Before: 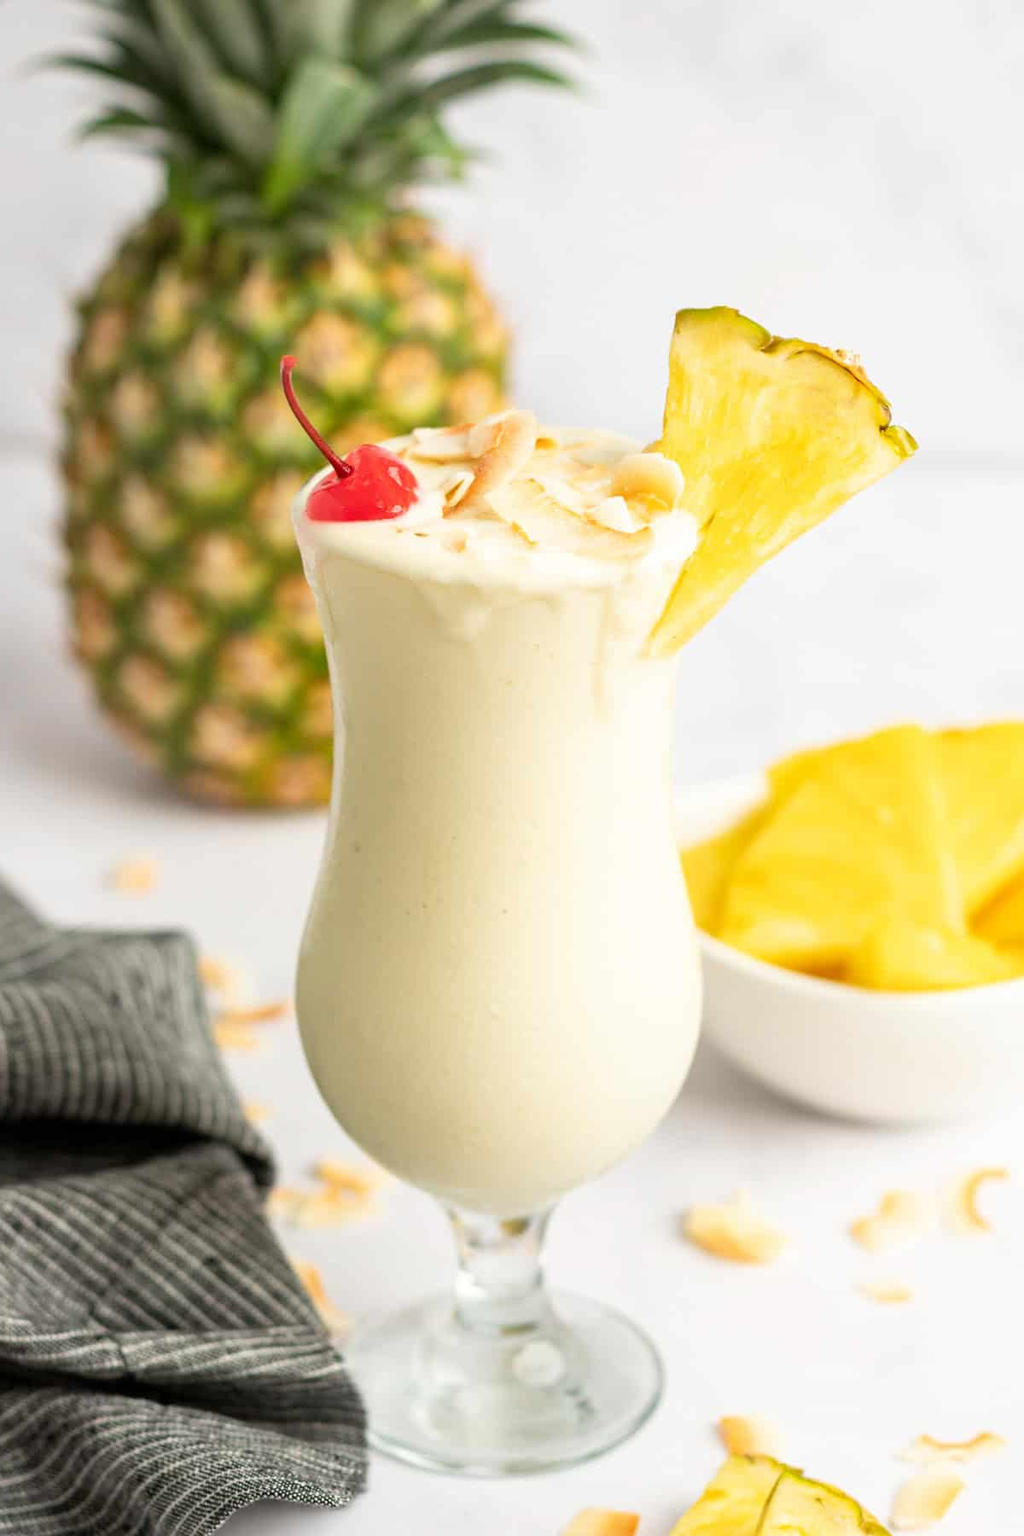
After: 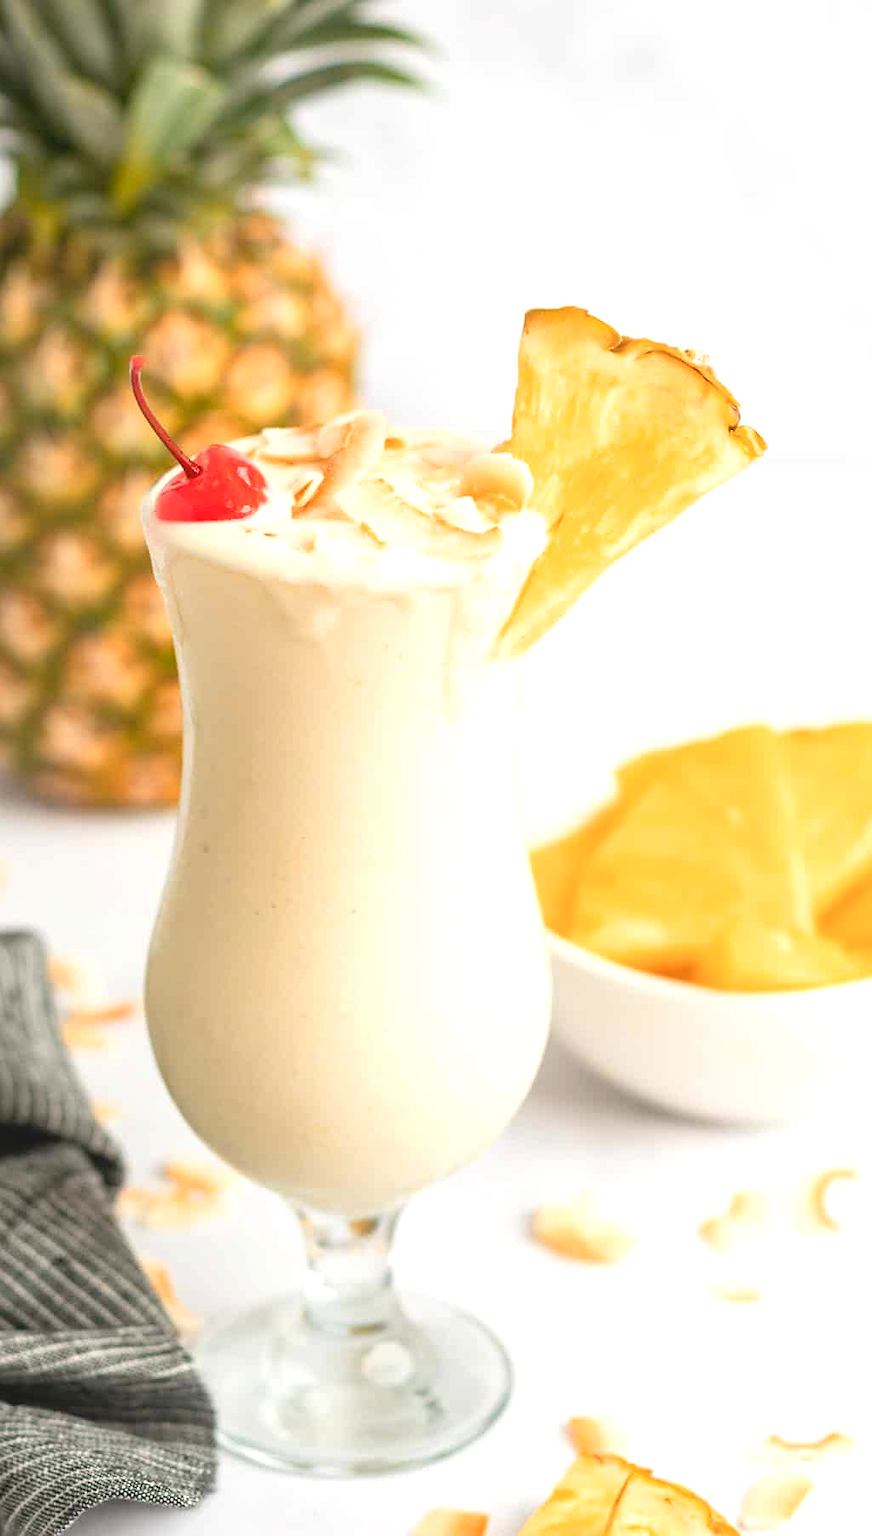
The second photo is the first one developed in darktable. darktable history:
contrast brightness saturation: contrast -0.127
crop and rotate: left 14.802%
color zones: curves: ch2 [(0, 0.5) (0.143, 0.5) (0.286, 0.416) (0.429, 0.5) (0.571, 0.5) (0.714, 0.5) (0.857, 0.5) (1, 0.5)]
exposure: exposure 0.493 EV, compensate highlight preservation false
local contrast: detail 109%
sharpen: radius 1.003
